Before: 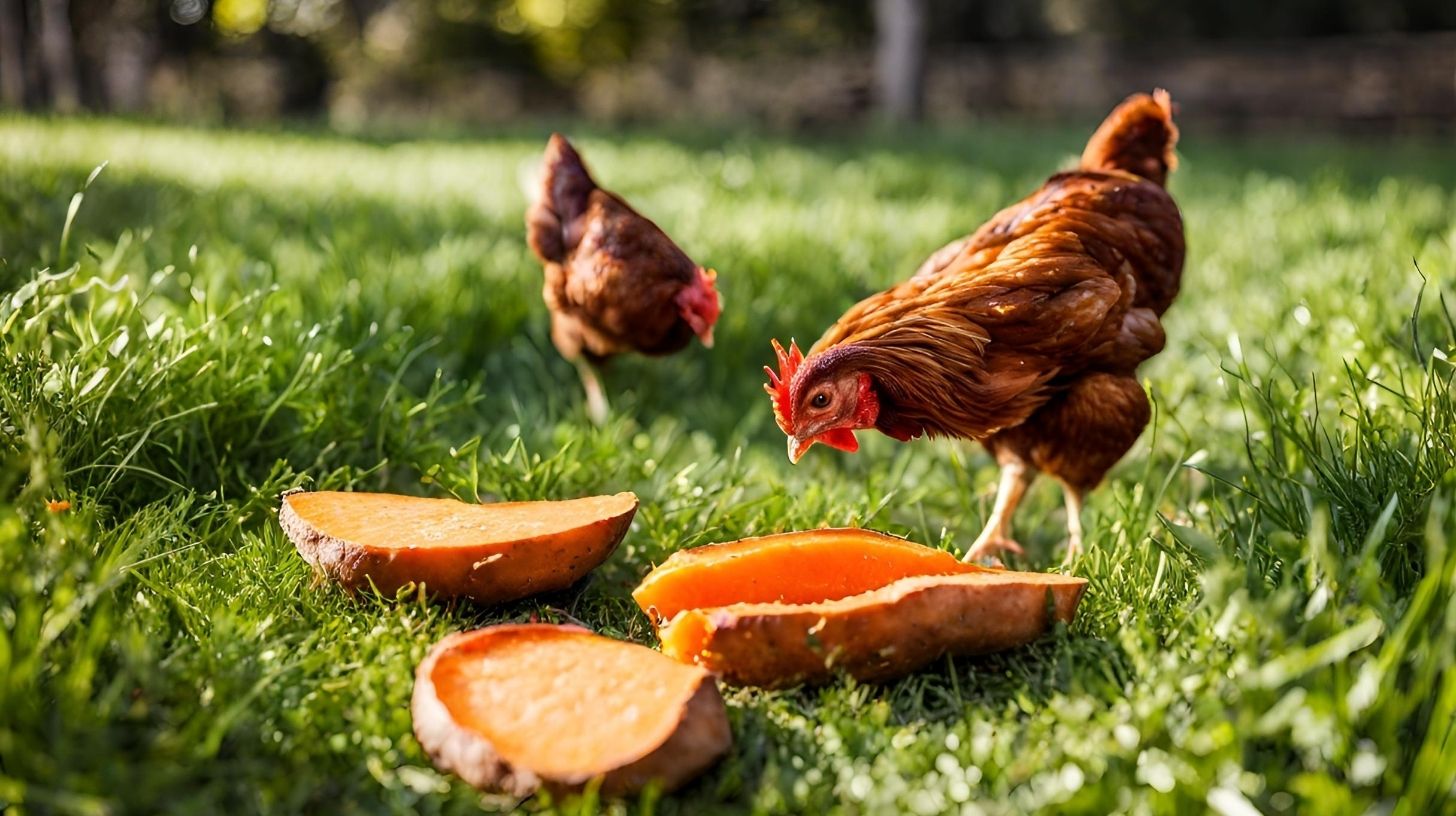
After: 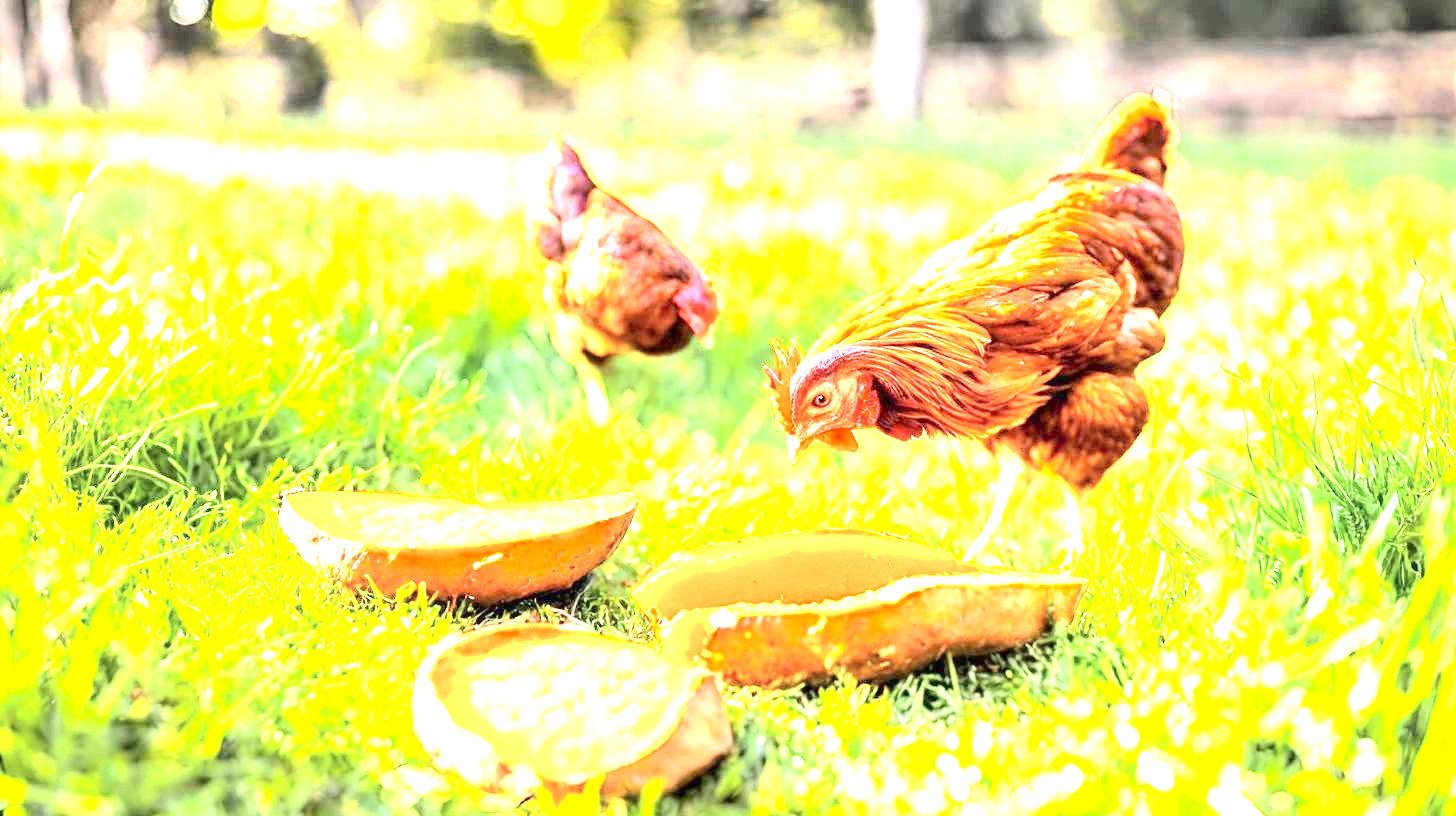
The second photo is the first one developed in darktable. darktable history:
tone curve: curves: ch0 [(0, 0) (0.004, 0.001) (0.133, 0.112) (0.325, 0.362) (0.832, 0.893) (1, 1)], color space Lab, independent channels, preserve colors none
contrast brightness saturation: contrast 0.137
exposure: black level correction 0, exposure 4.033 EV, compensate exposure bias true, compensate highlight preservation false
